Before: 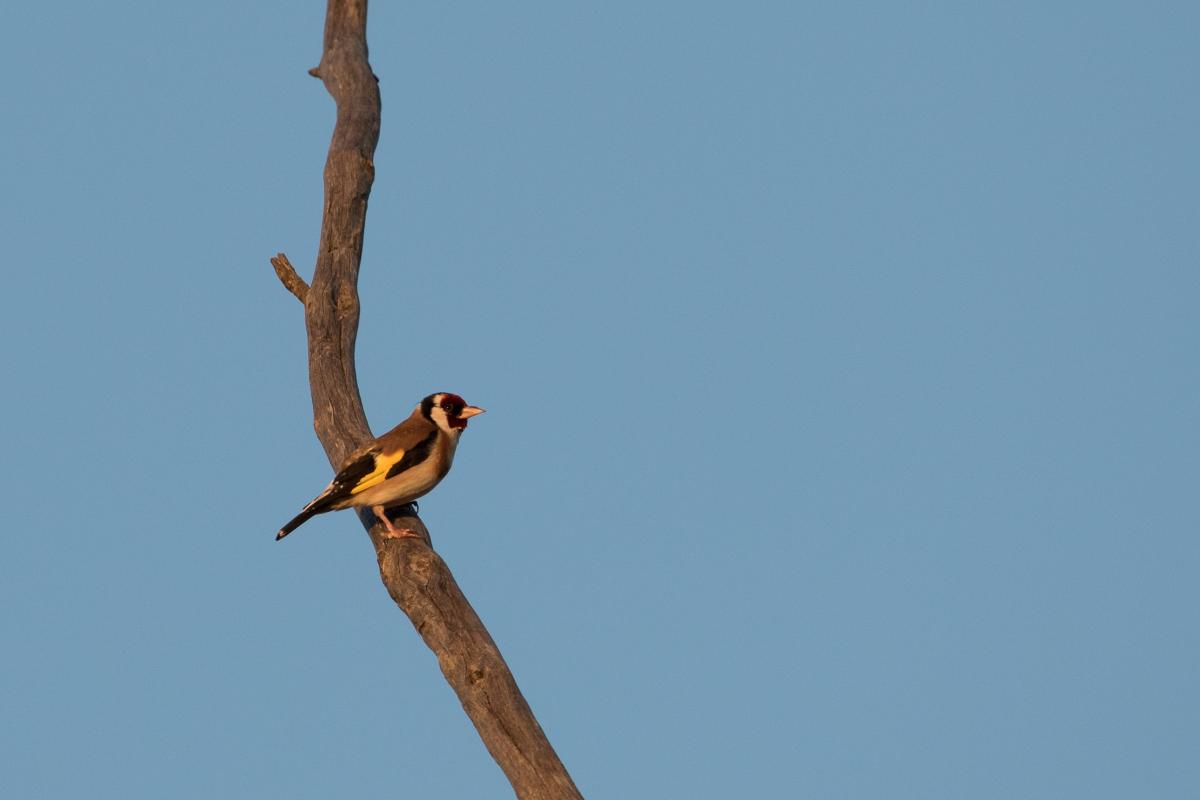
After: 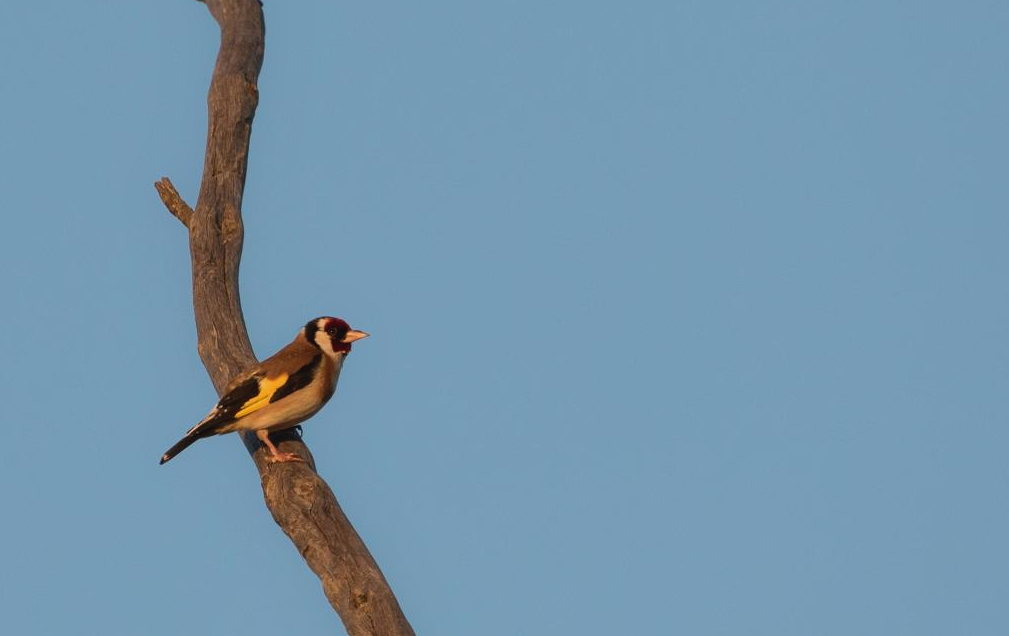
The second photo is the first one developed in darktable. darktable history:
contrast equalizer: octaves 7, y [[0.5, 0.486, 0.447, 0.446, 0.489, 0.5], [0.5 ×6], [0.5 ×6], [0 ×6], [0 ×6]], mix 0.746
tone equalizer: on, module defaults
crop and rotate: left 9.692%, top 9.563%, right 6.163%, bottom 10.886%
